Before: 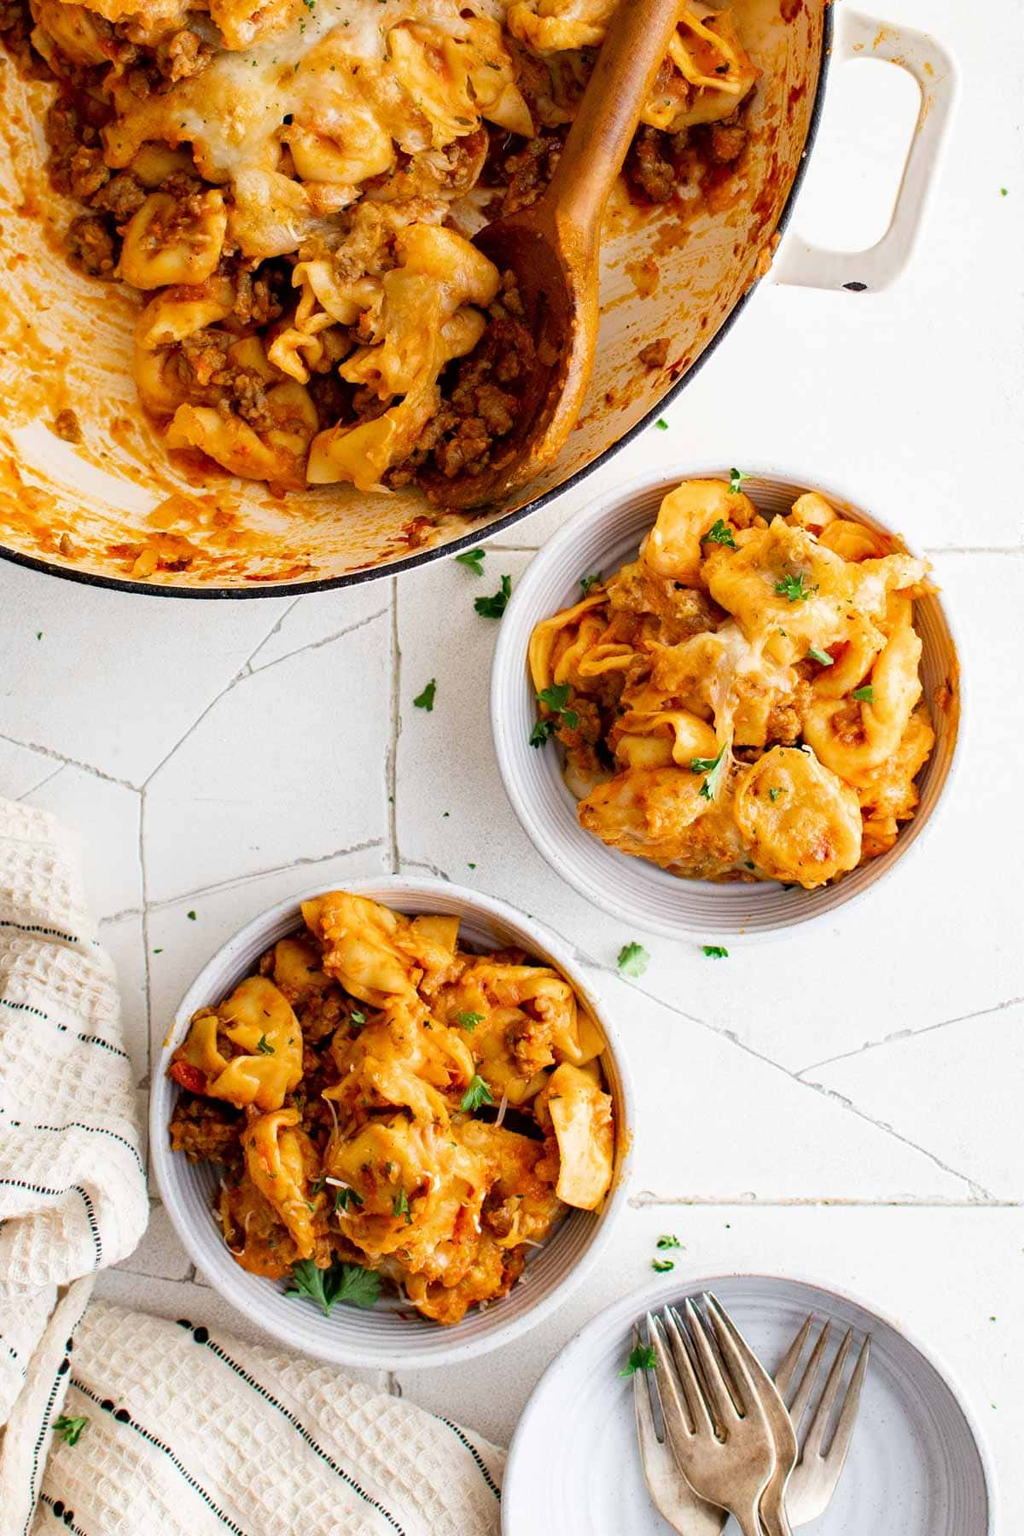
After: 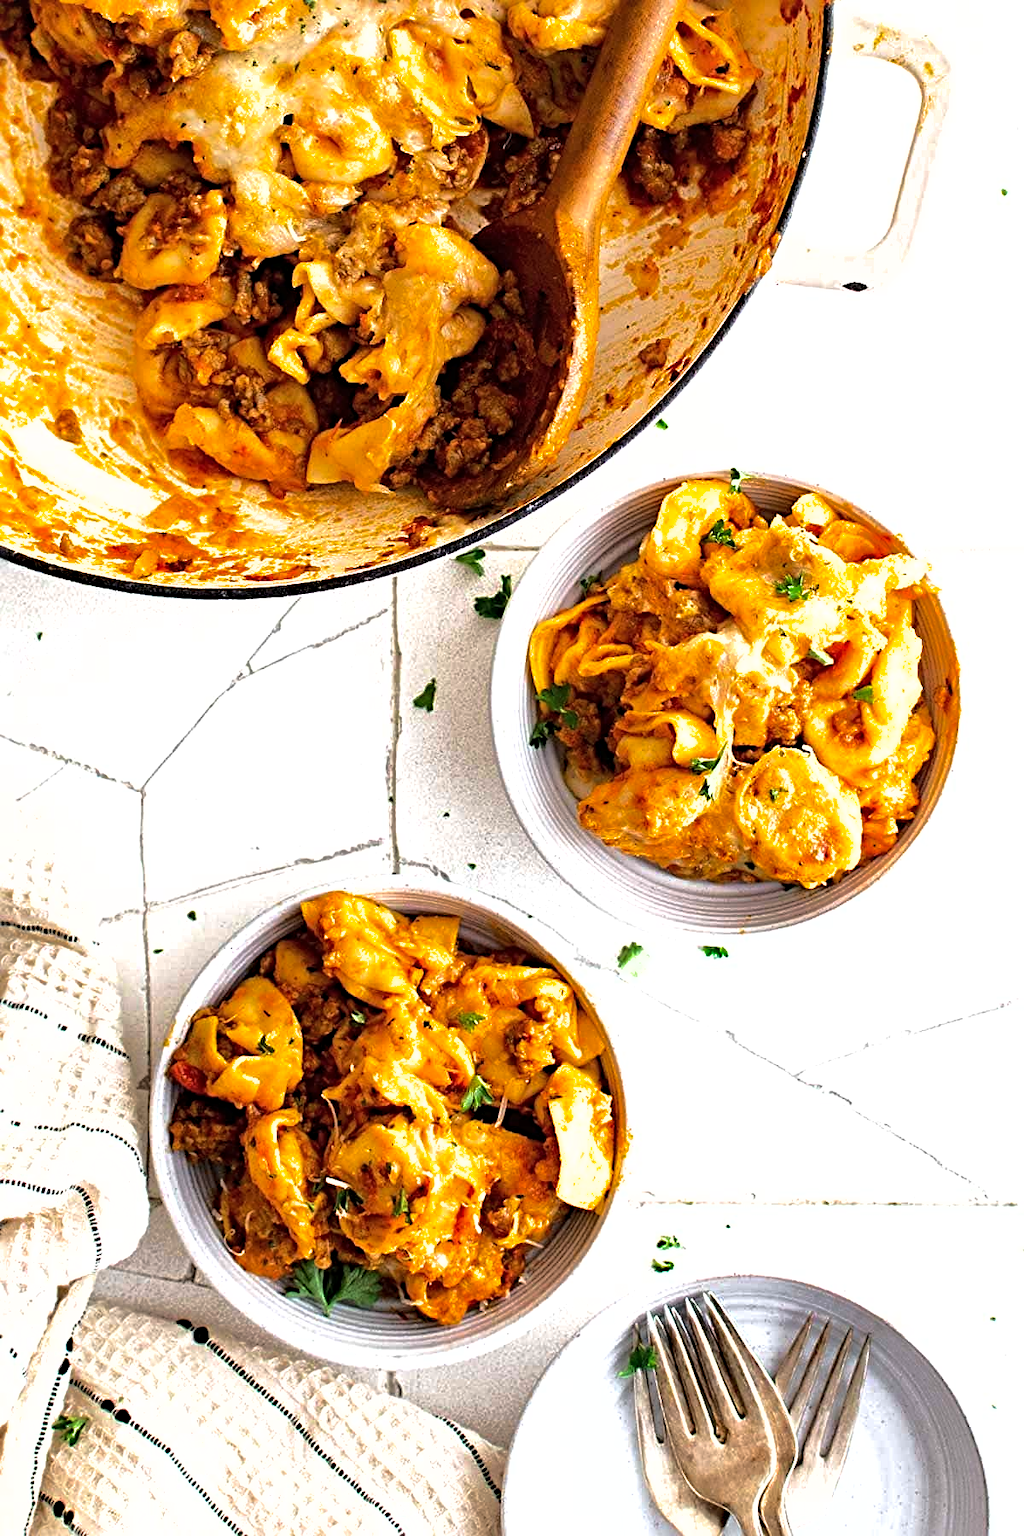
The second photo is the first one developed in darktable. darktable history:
sharpen: radius 4
shadows and highlights: shadows 30
tone equalizer: -8 EV -0.75 EV, -7 EV -0.7 EV, -6 EV -0.6 EV, -5 EV -0.4 EV, -3 EV 0.4 EV, -2 EV 0.6 EV, -1 EV 0.7 EV, +0 EV 0.75 EV, edges refinement/feathering 500, mask exposure compensation -1.57 EV, preserve details no
